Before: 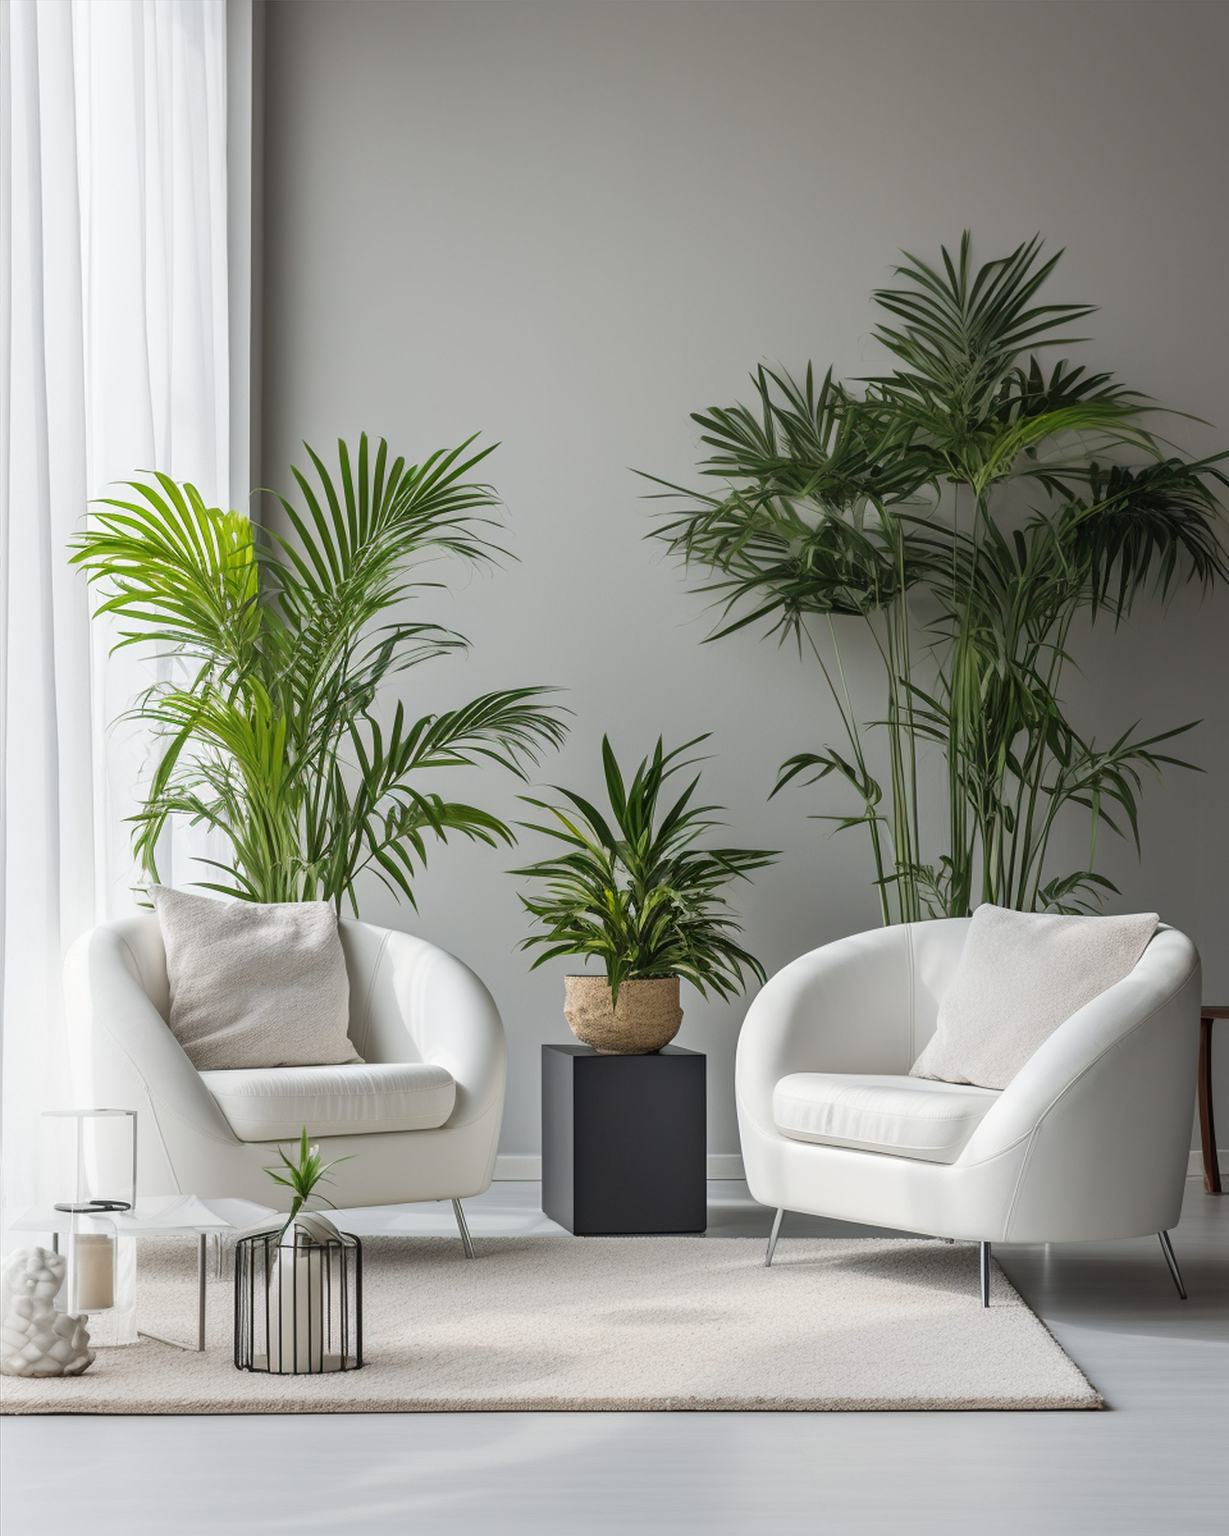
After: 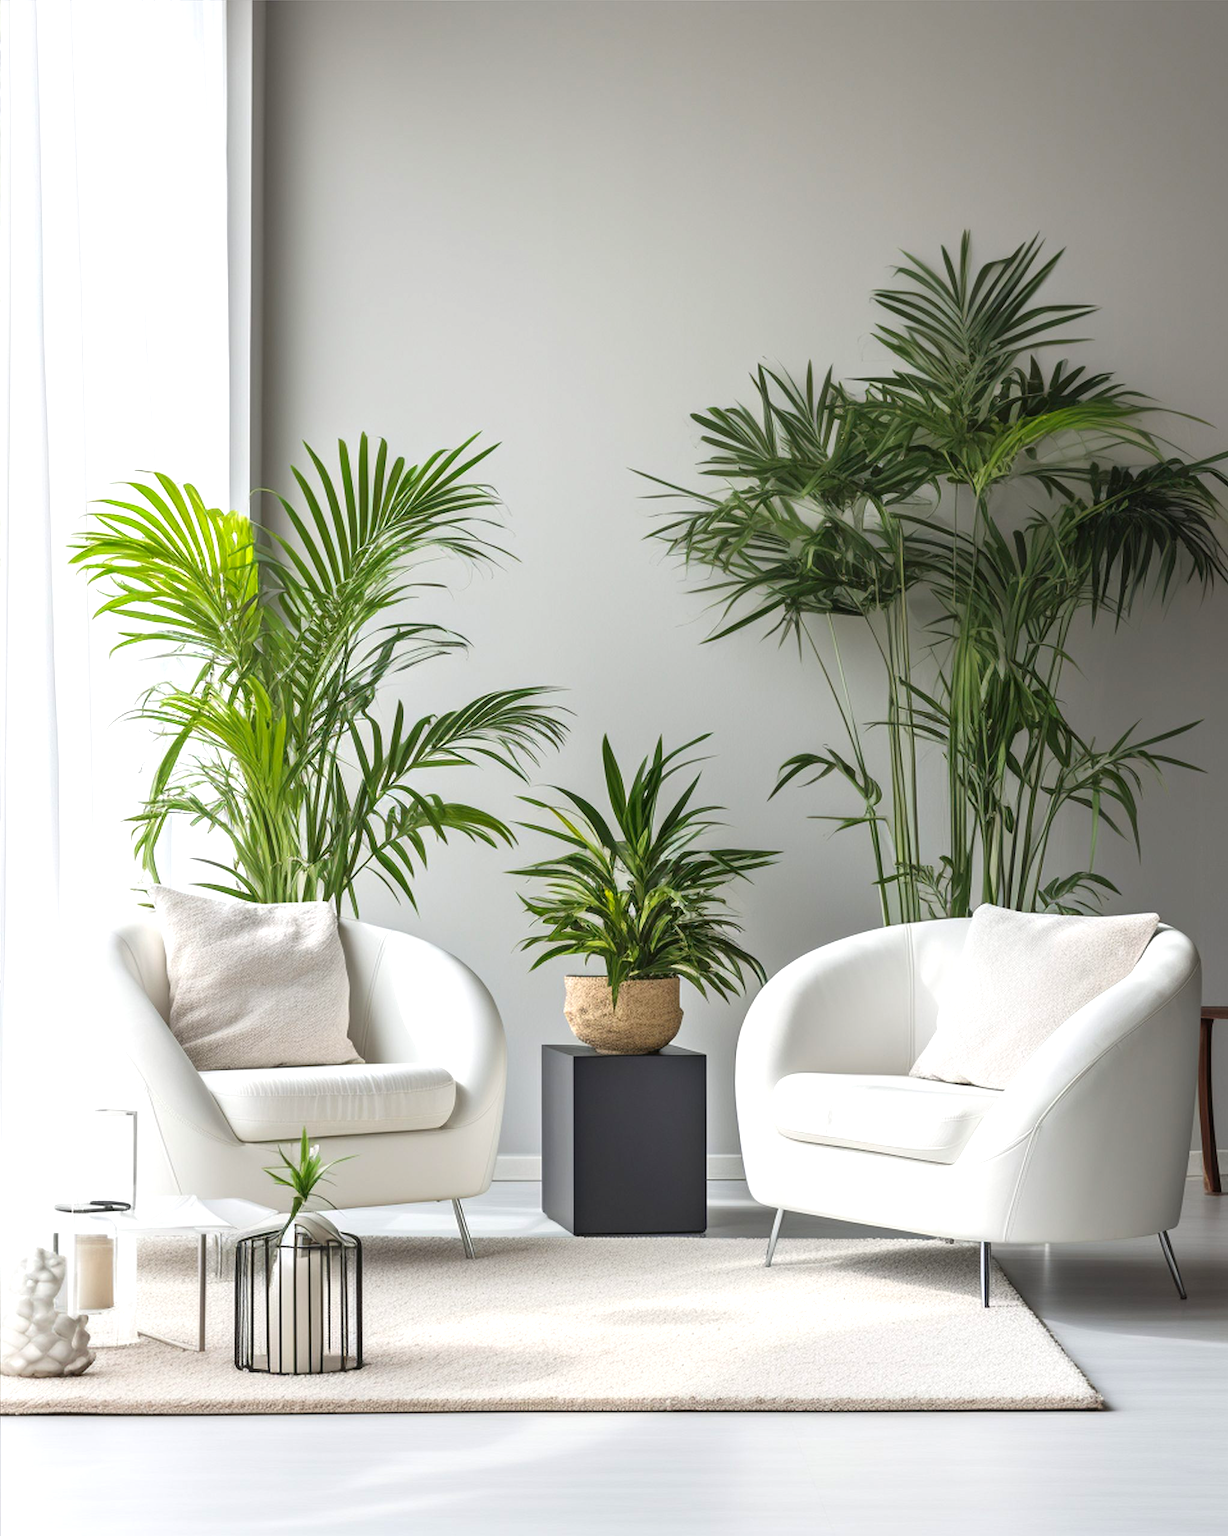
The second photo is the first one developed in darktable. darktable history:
contrast brightness saturation: contrast 0.04, saturation 0.07
exposure: black level correction 0, exposure 0.6 EV, compensate highlight preservation false
